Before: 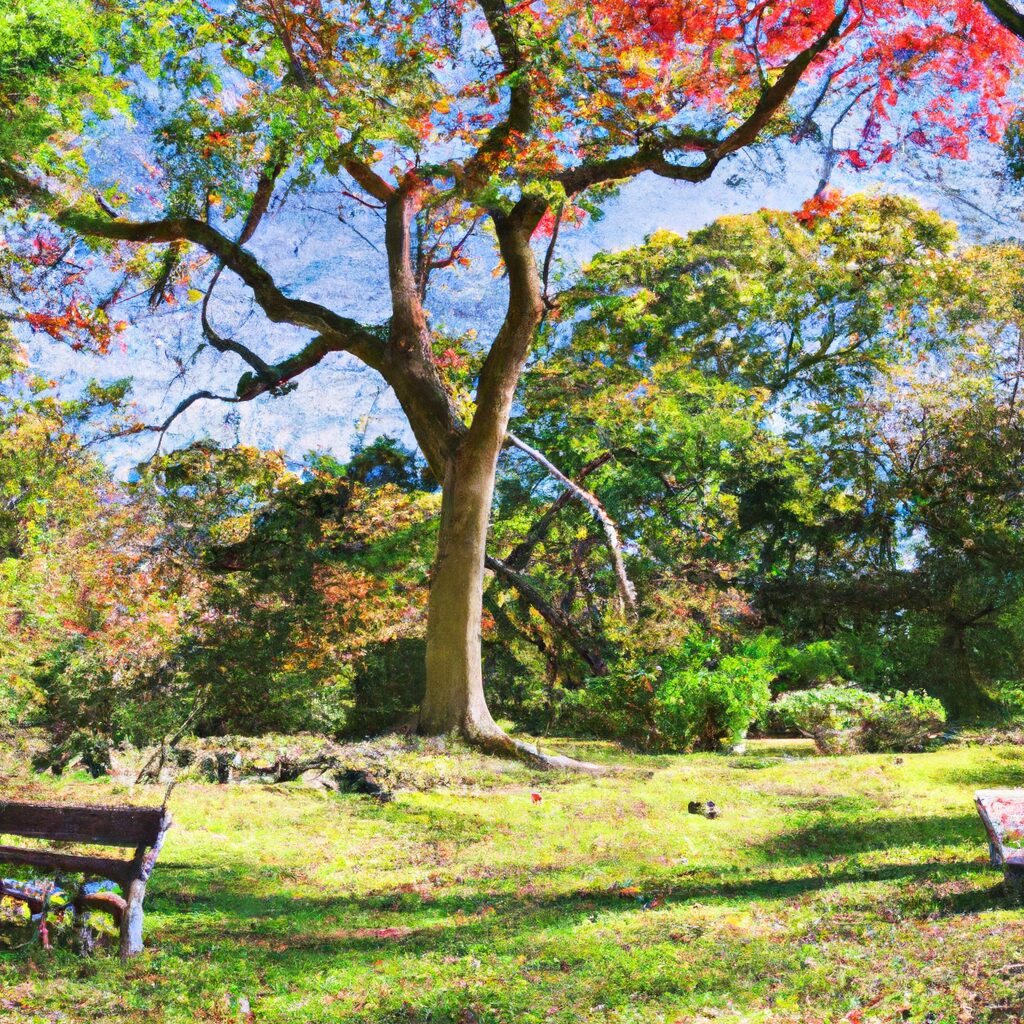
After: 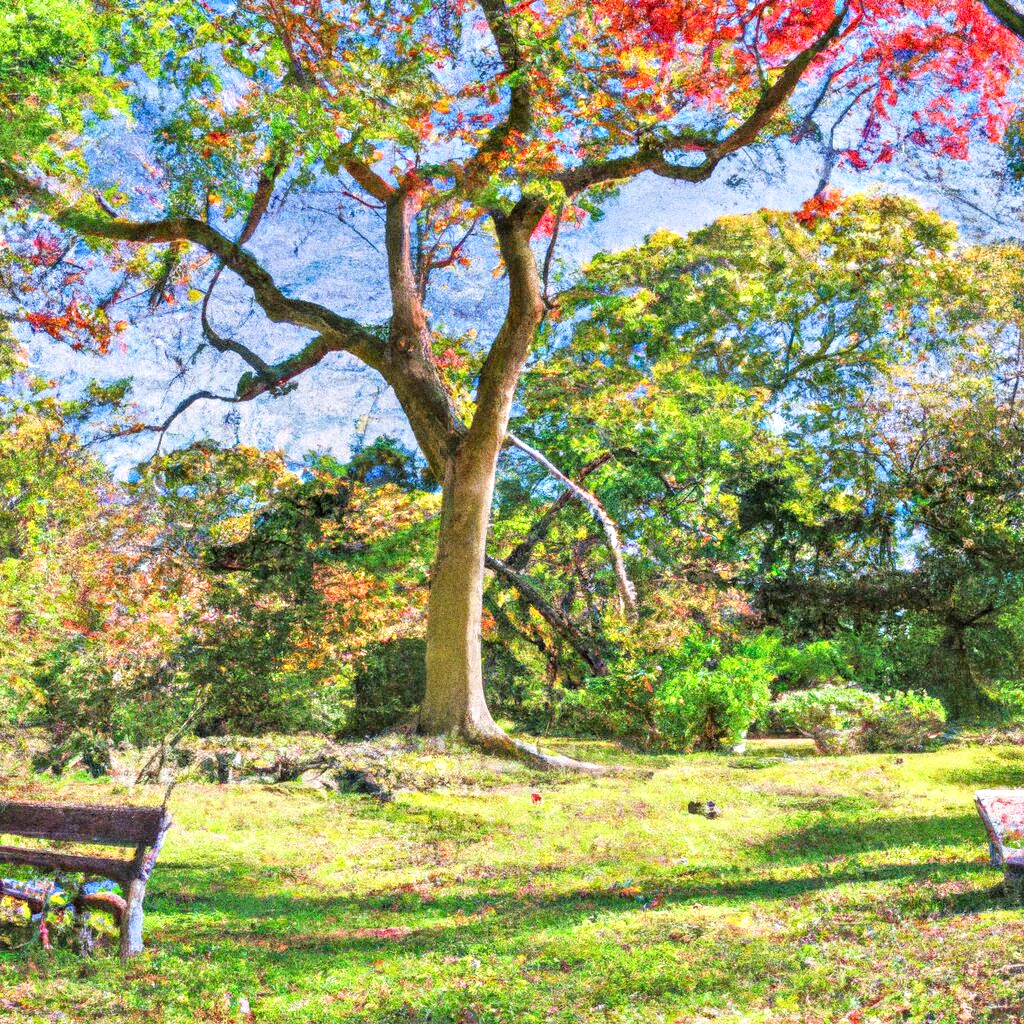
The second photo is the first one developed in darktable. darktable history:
local contrast: on, module defaults
tone equalizer: -7 EV 0.15 EV, -6 EV 0.6 EV, -5 EV 1.15 EV, -4 EV 1.33 EV, -3 EV 1.15 EV, -2 EV 0.6 EV, -1 EV 0.15 EV, mask exposure compensation -0.5 EV
grain: coarseness 14.49 ISO, strength 48.04%, mid-tones bias 35%
